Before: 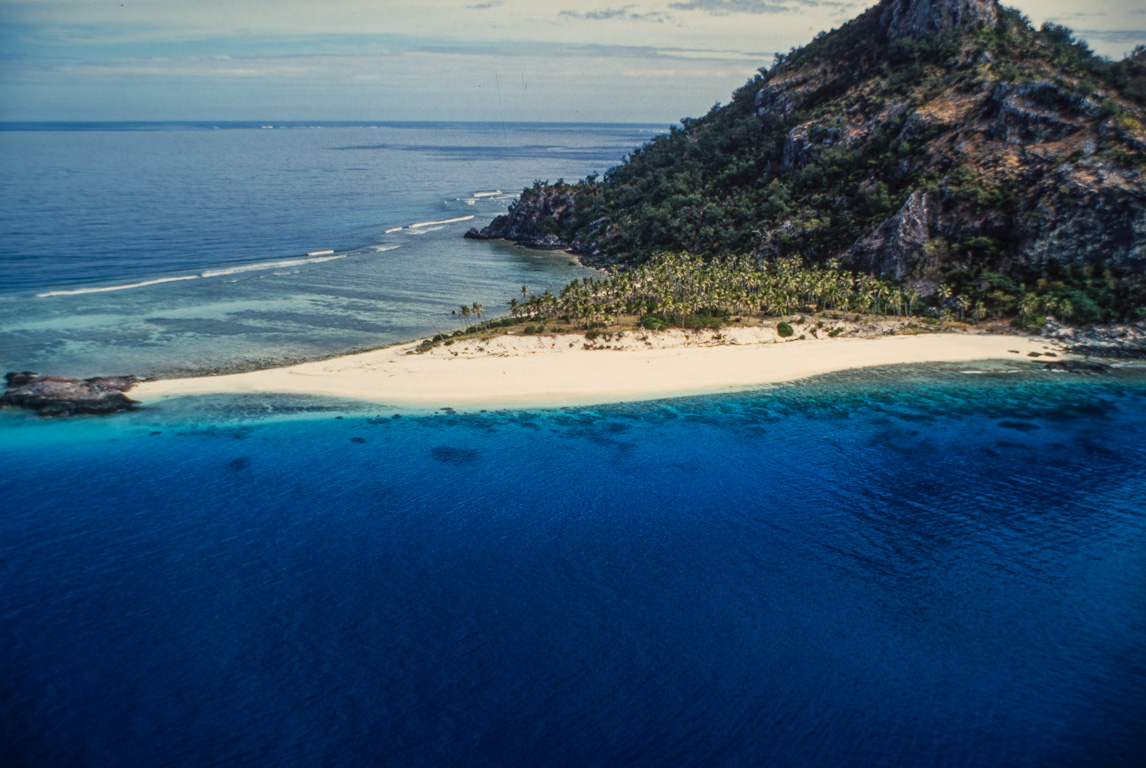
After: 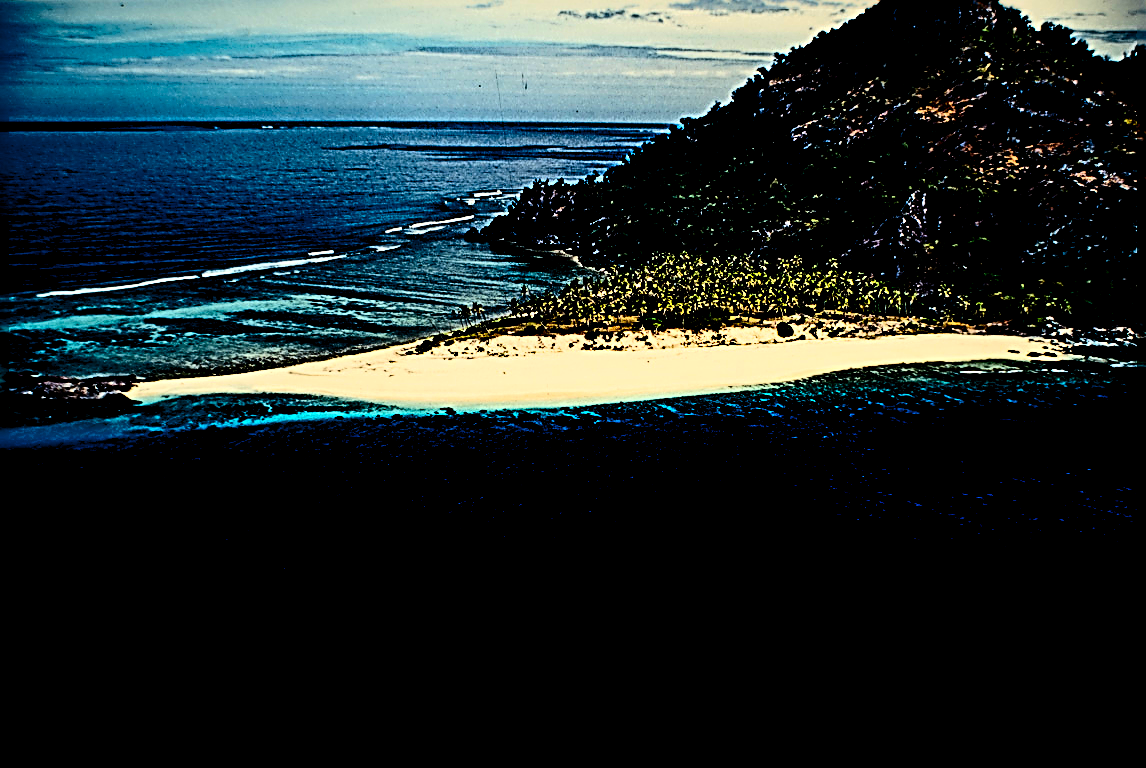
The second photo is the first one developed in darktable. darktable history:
exposure: exposure -0.212 EV, compensate highlight preservation false
sharpen: radius 3.208, amount 1.723
color balance rgb: shadows lift › hue 85.5°, perceptual saturation grading › global saturation 0.201%, global vibrance 20%
levels: levels [0.016, 0.492, 0.969]
contrast brightness saturation: contrast 0.753, brightness -0.997, saturation 0.999
